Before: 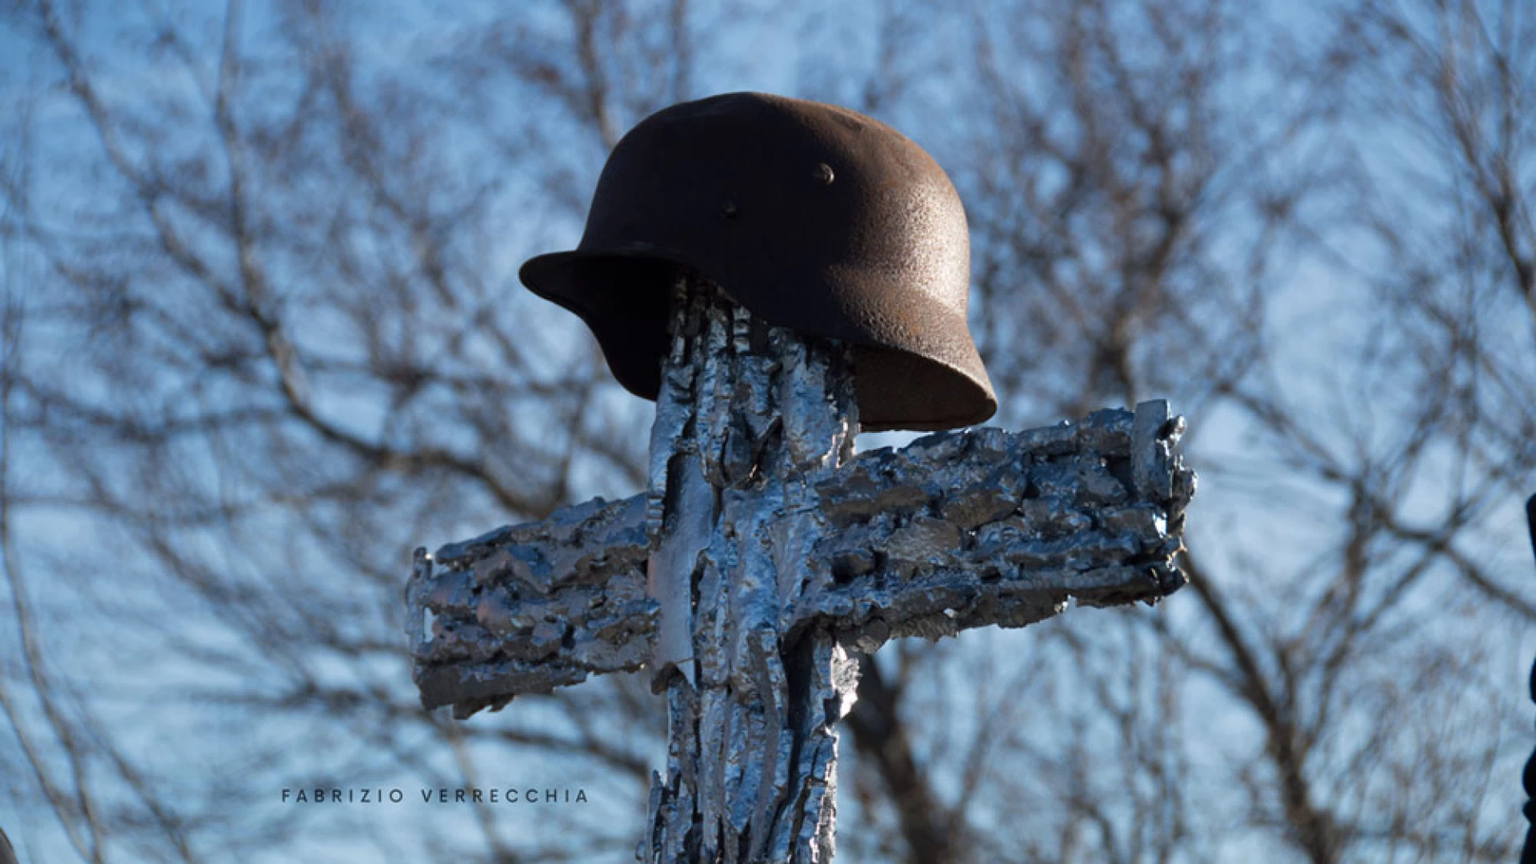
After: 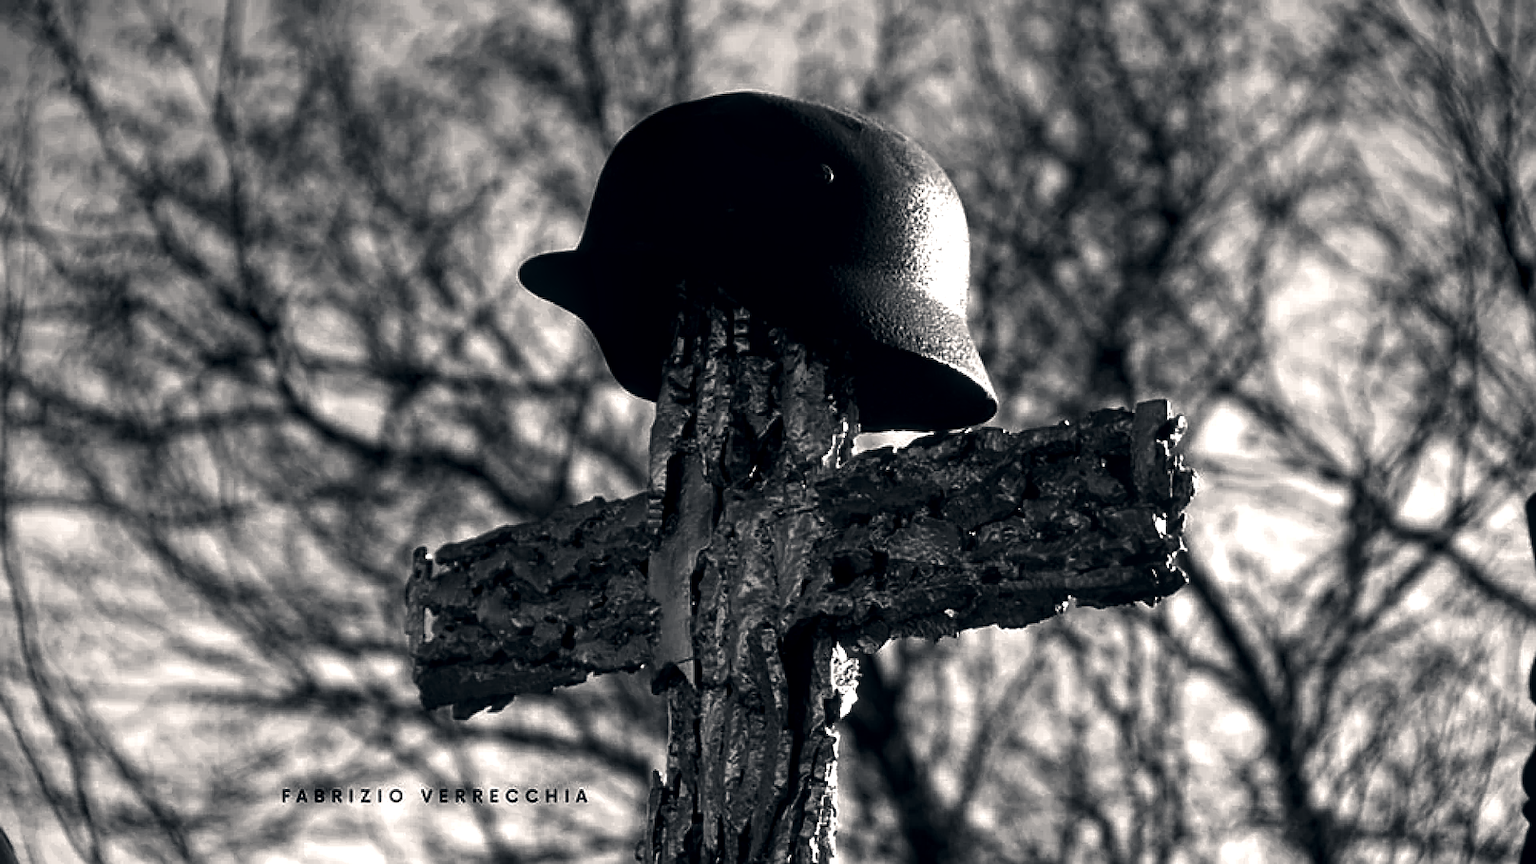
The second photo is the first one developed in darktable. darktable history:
contrast brightness saturation: contrast 0.02, brightness -1, saturation -1
color balance rgb: perceptual saturation grading › global saturation 30%, global vibrance 20%
color correction: highlights a* 2.75, highlights b* 5, shadows a* -2.04, shadows b* -4.84, saturation 0.8
sharpen: on, module defaults
local contrast: detail 130%
exposure: black level correction -0.002, exposure 1.35 EV, compensate highlight preservation false
velvia: on, module defaults
rgb levels: preserve colors sum RGB, levels [[0.038, 0.433, 0.934], [0, 0.5, 1], [0, 0.5, 1]]
